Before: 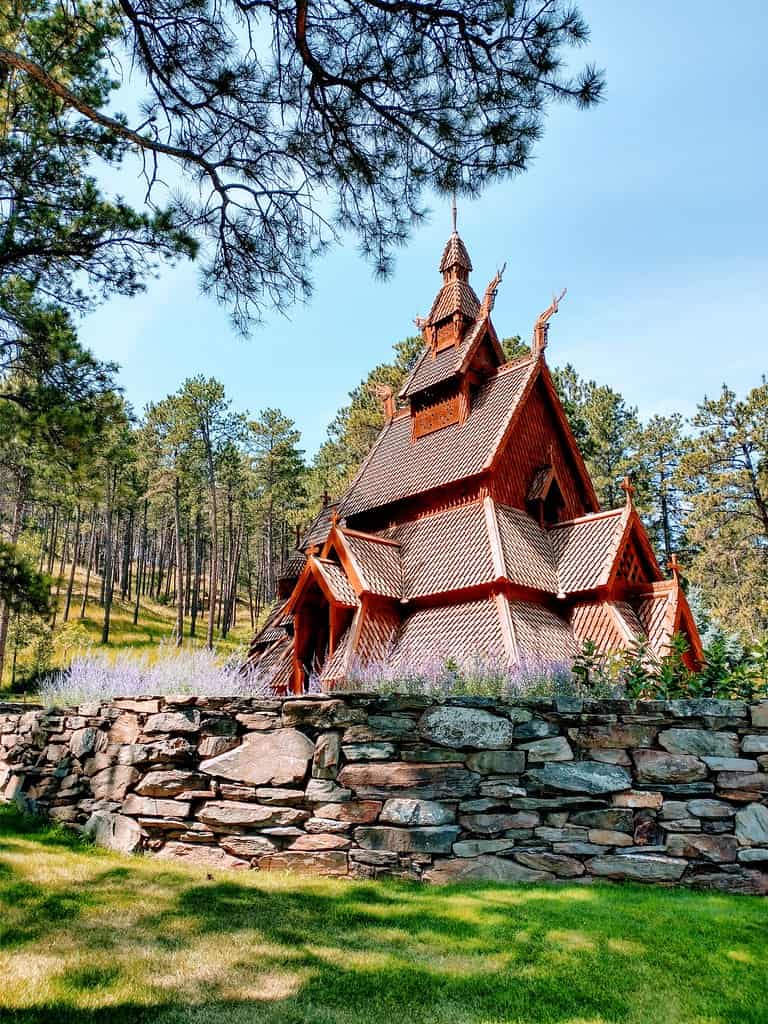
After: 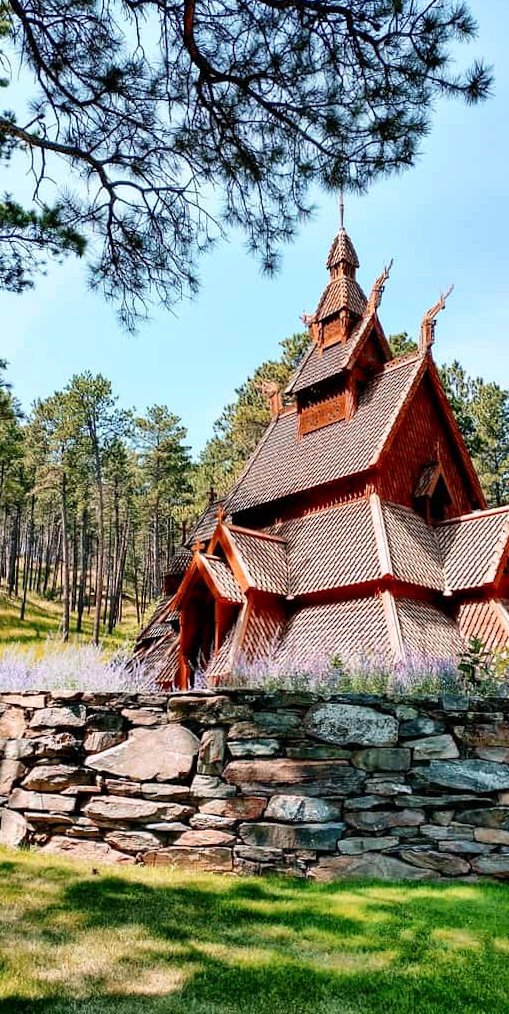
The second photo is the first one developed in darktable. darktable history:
rotate and perspective: rotation 0.192°, lens shift (horizontal) -0.015, crop left 0.005, crop right 0.996, crop top 0.006, crop bottom 0.99
crop and rotate: left 14.292%, right 19.041%
contrast brightness saturation: contrast 0.14
